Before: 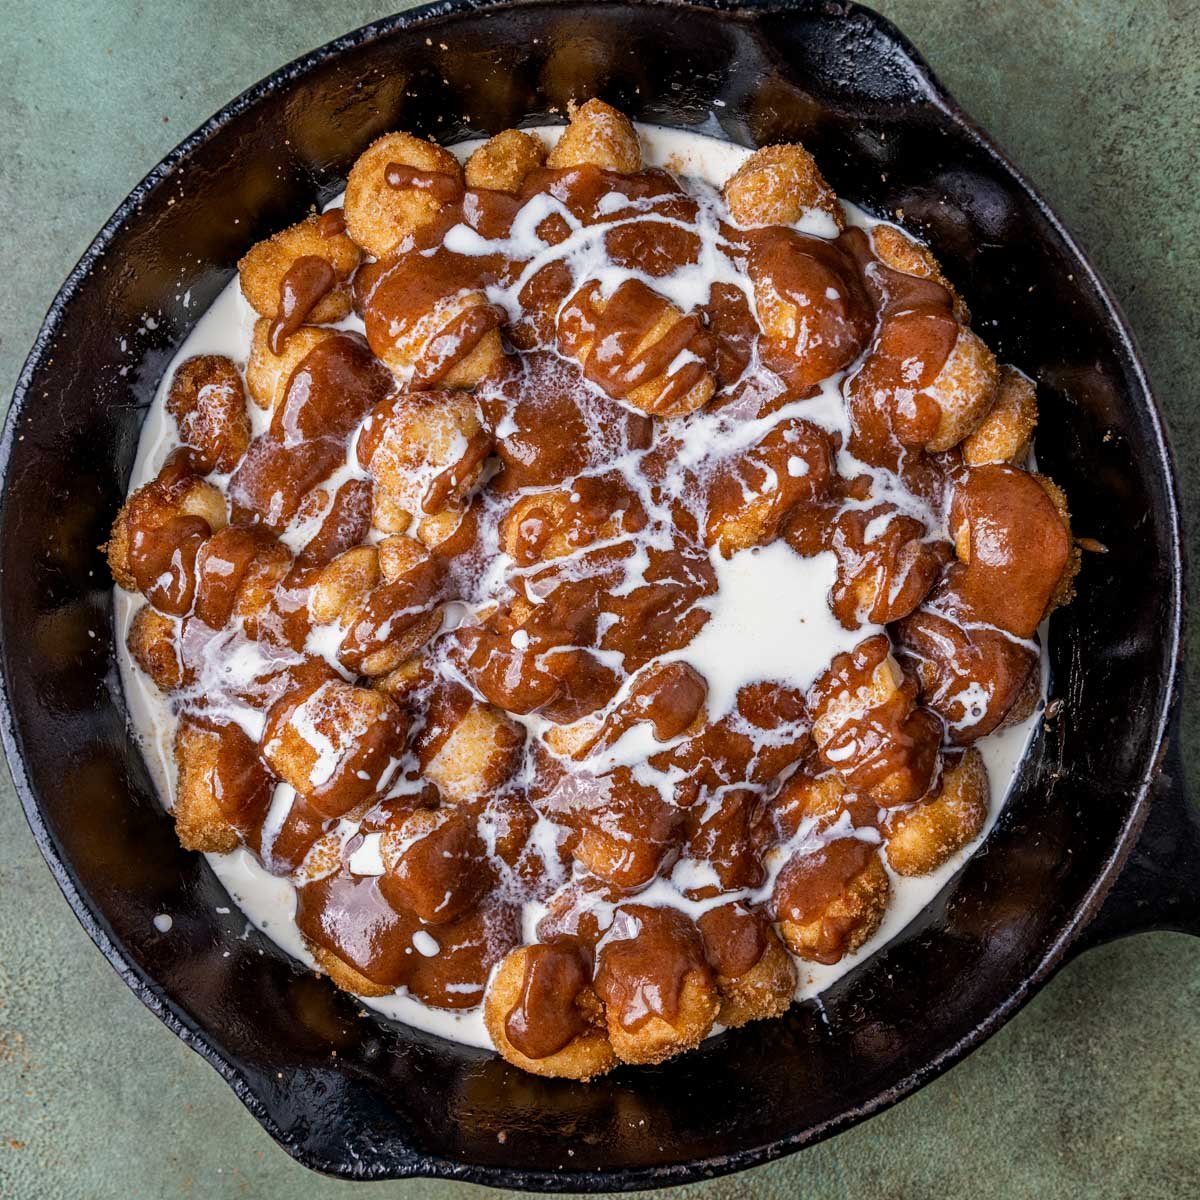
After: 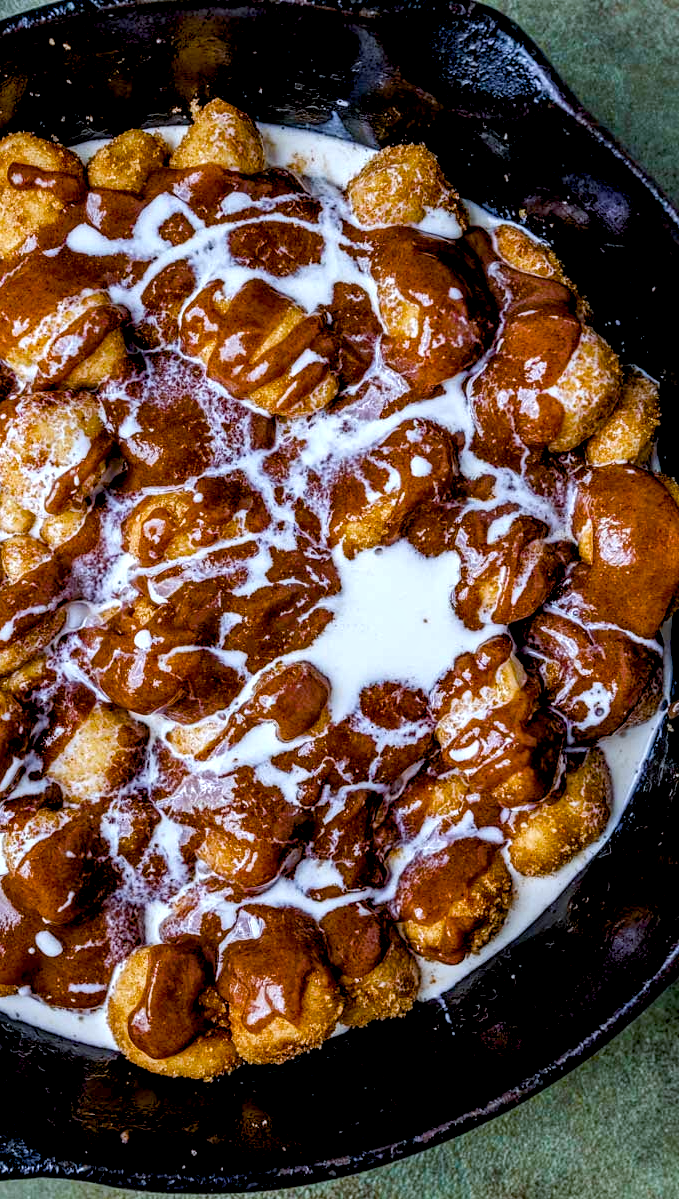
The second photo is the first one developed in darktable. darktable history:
crop: left 31.458%, top 0%, right 11.876%
local contrast: detail 130%
color balance rgb: shadows lift › luminance -9.41%, highlights gain › luminance 17.6%, global offset › luminance -1.45%, perceptual saturation grading › highlights -17.77%, perceptual saturation grading › mid-tones 33.1%, perceptual saturation grading › shadows 50.52%, global vibrance 24.22%
white balance: red 0.924, blue 1.095
